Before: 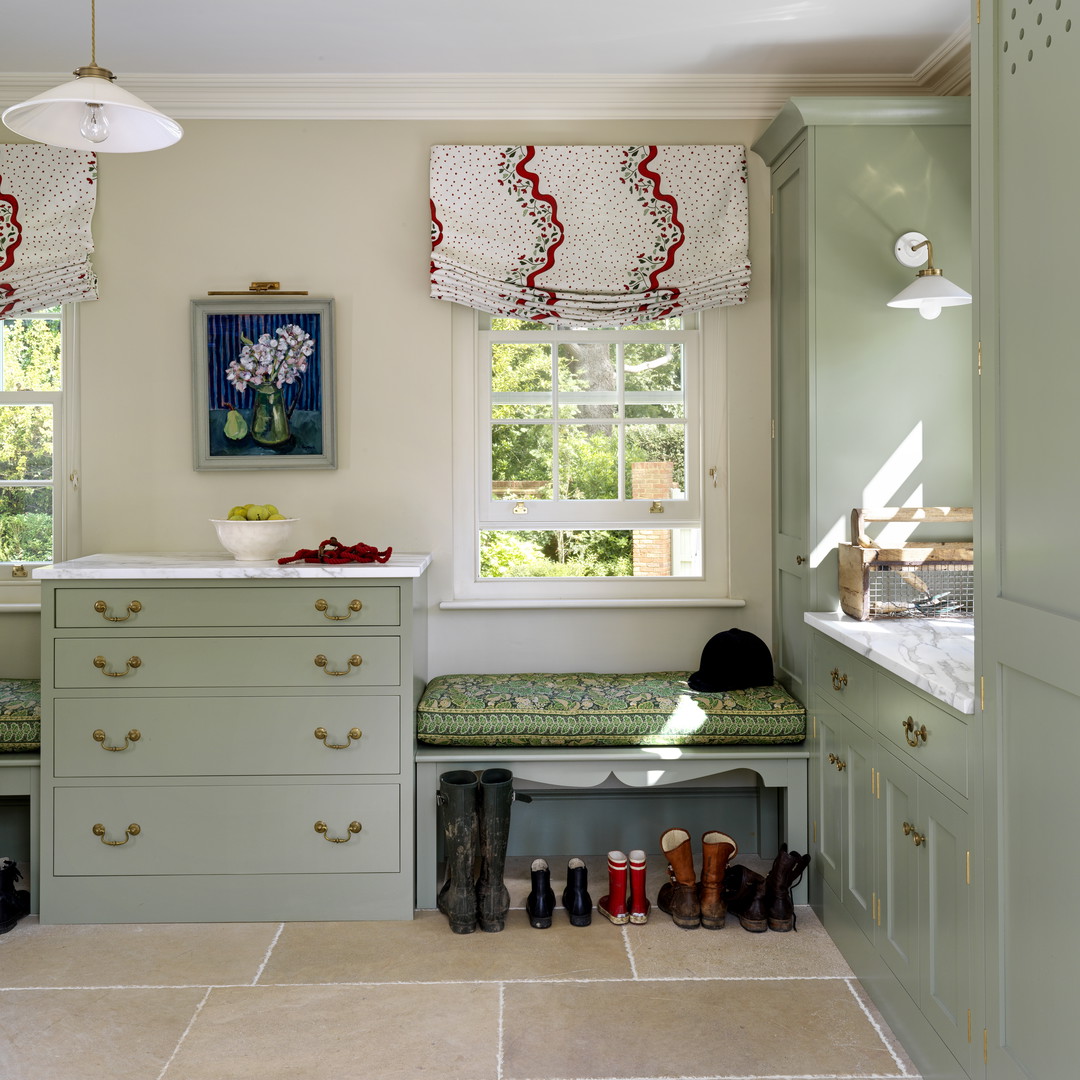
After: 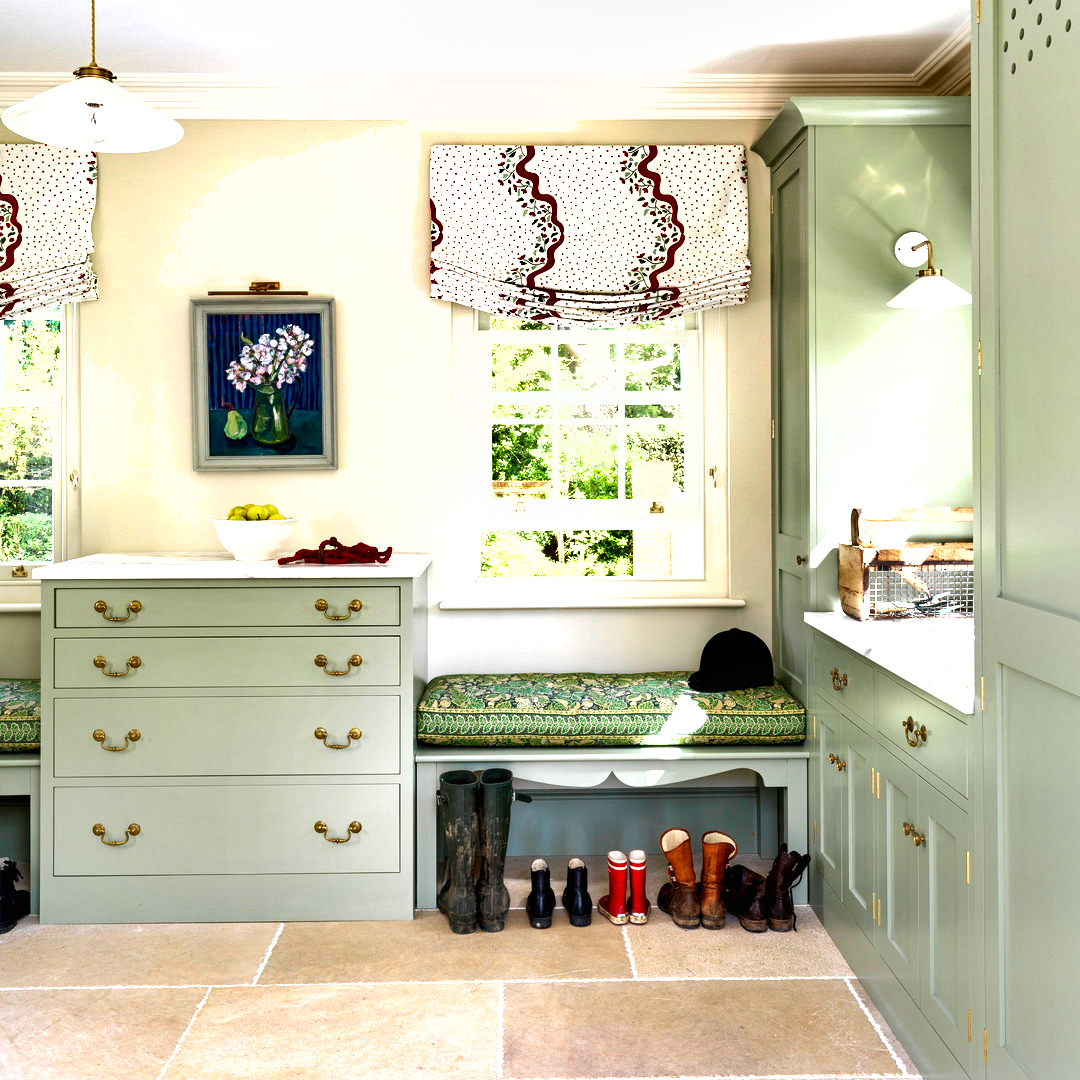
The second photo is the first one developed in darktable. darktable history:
exposure: black level correction 0, exposure 1.2 EV, compensate highlight preservation false
shadows and highlights: soften with gaussian
